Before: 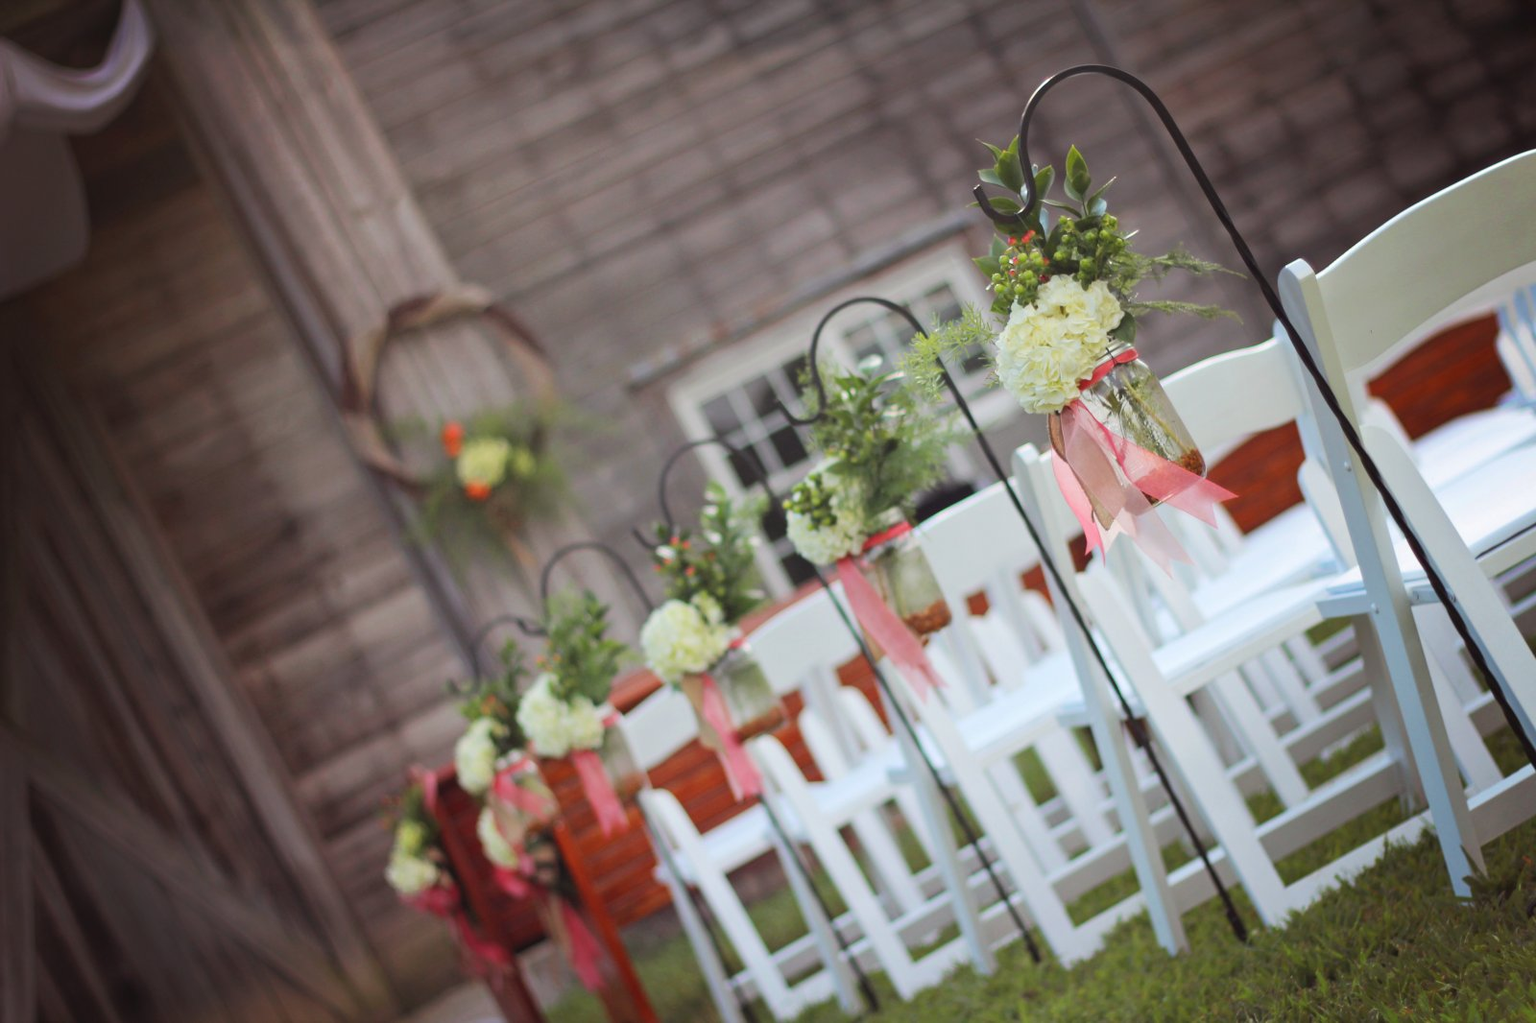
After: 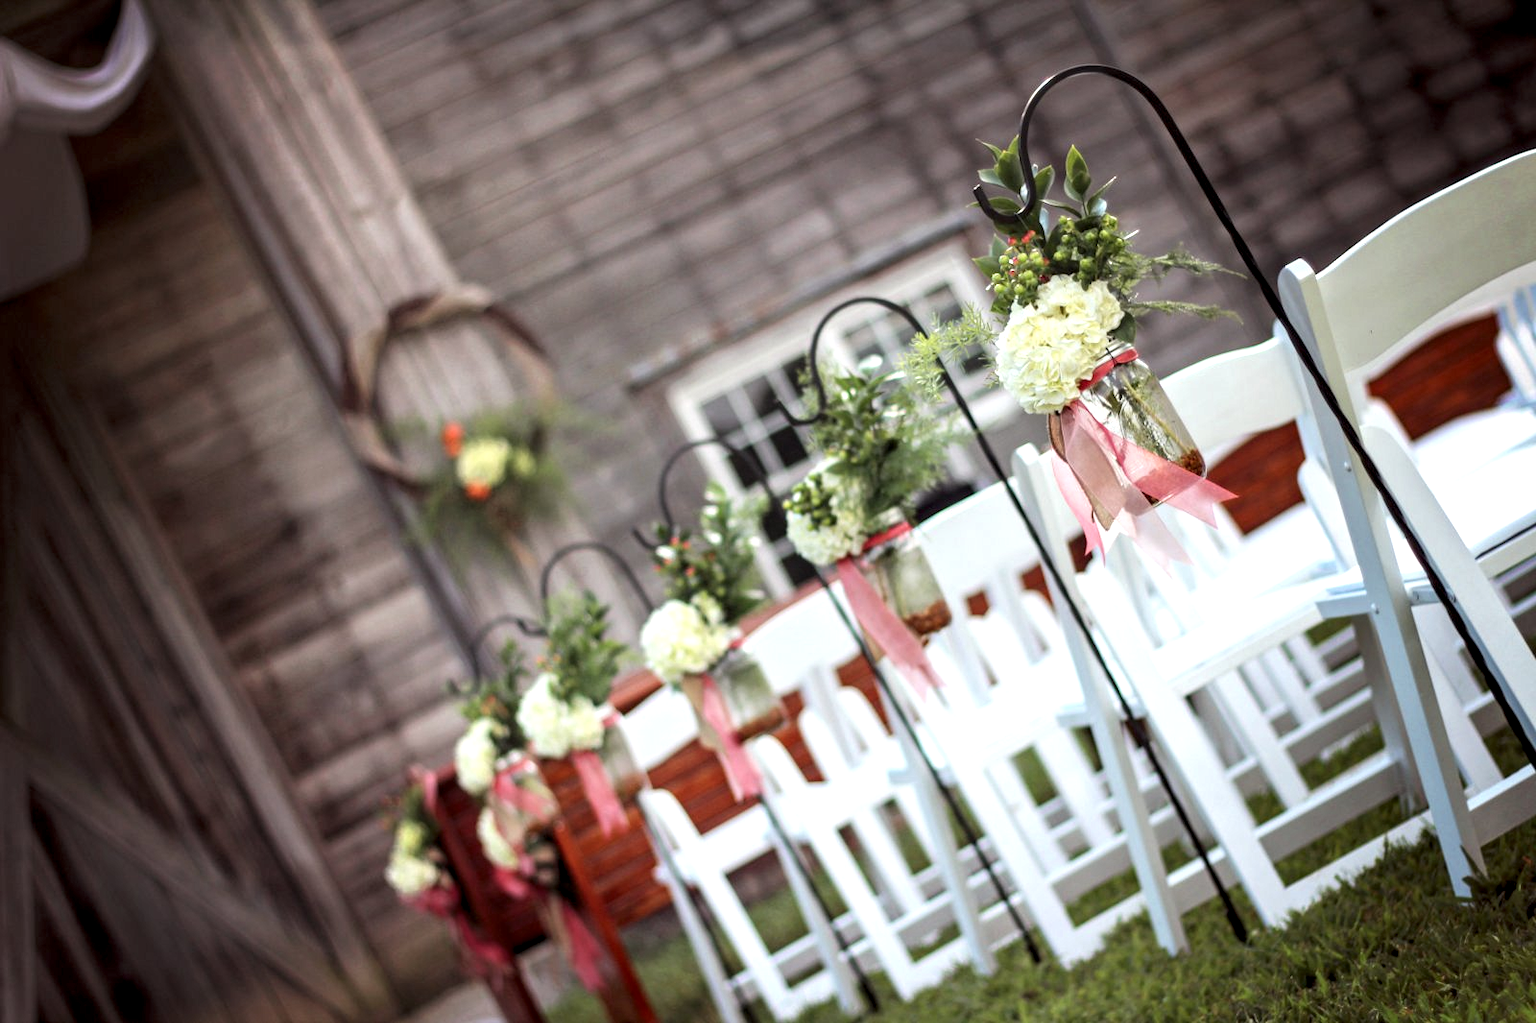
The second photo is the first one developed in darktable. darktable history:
local contrast: highlights 80%, shadows 58%, detail 174%, midtone range 0.595
